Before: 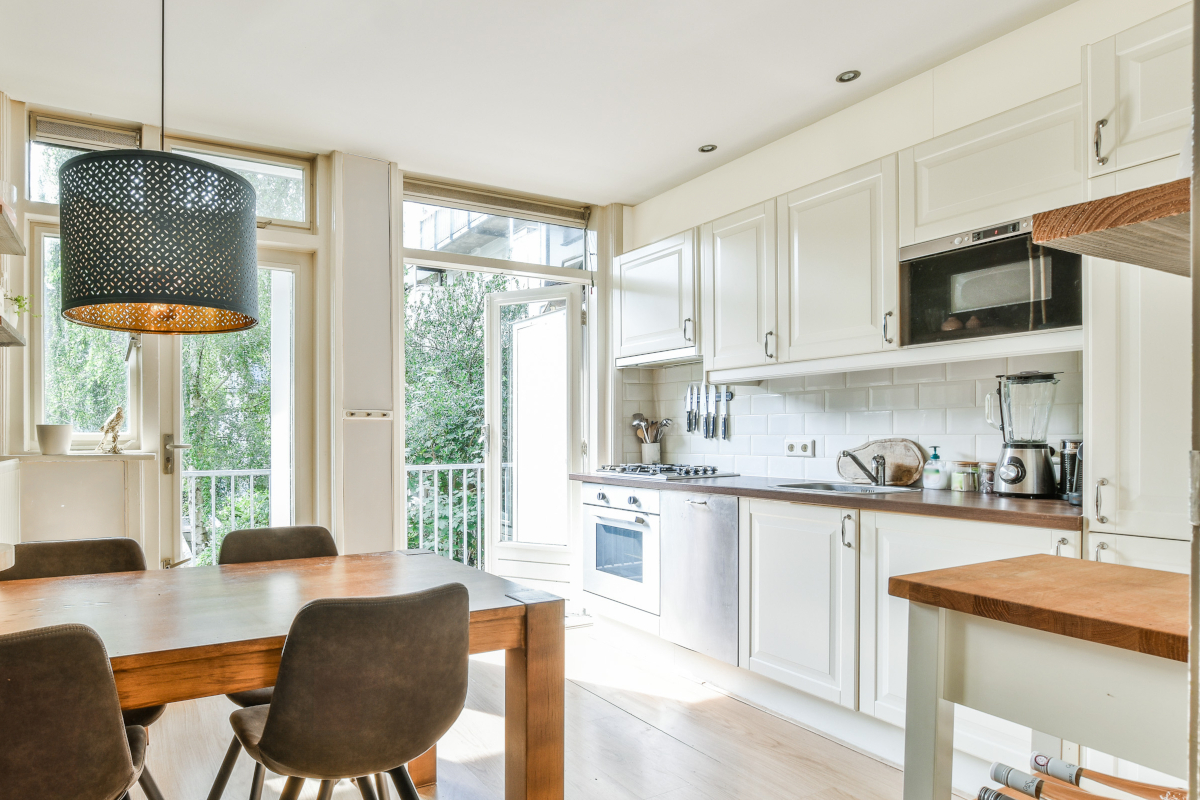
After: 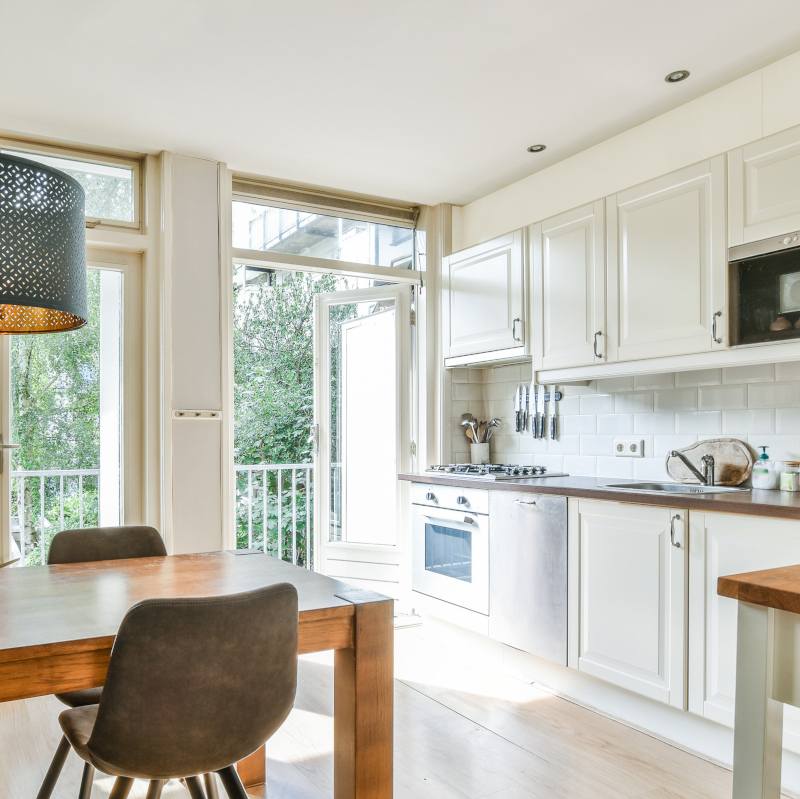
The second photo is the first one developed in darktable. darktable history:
crop and rotate: left 14.304%, right 19.006%
